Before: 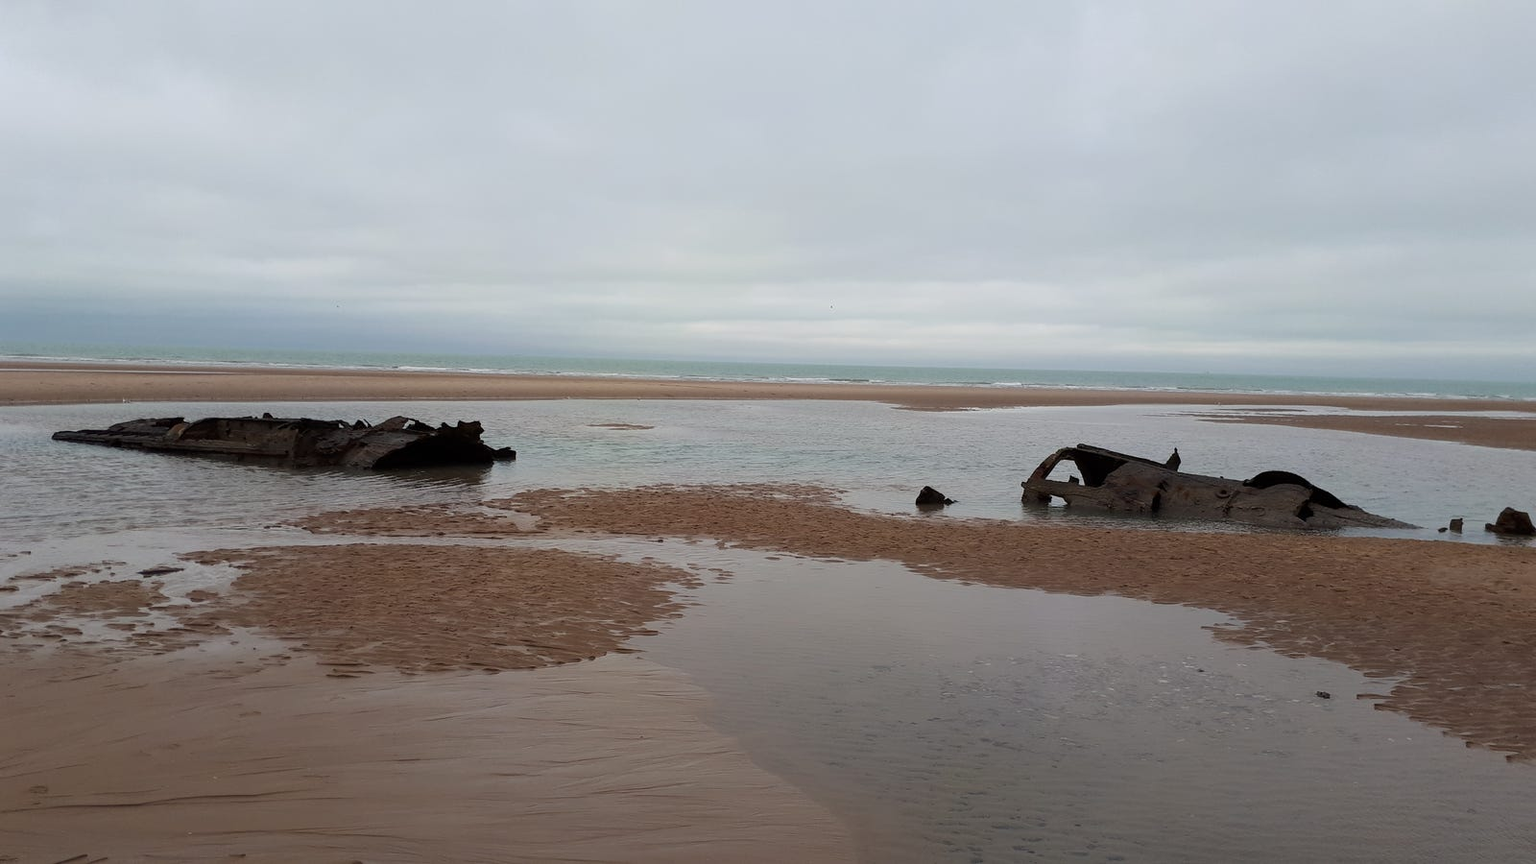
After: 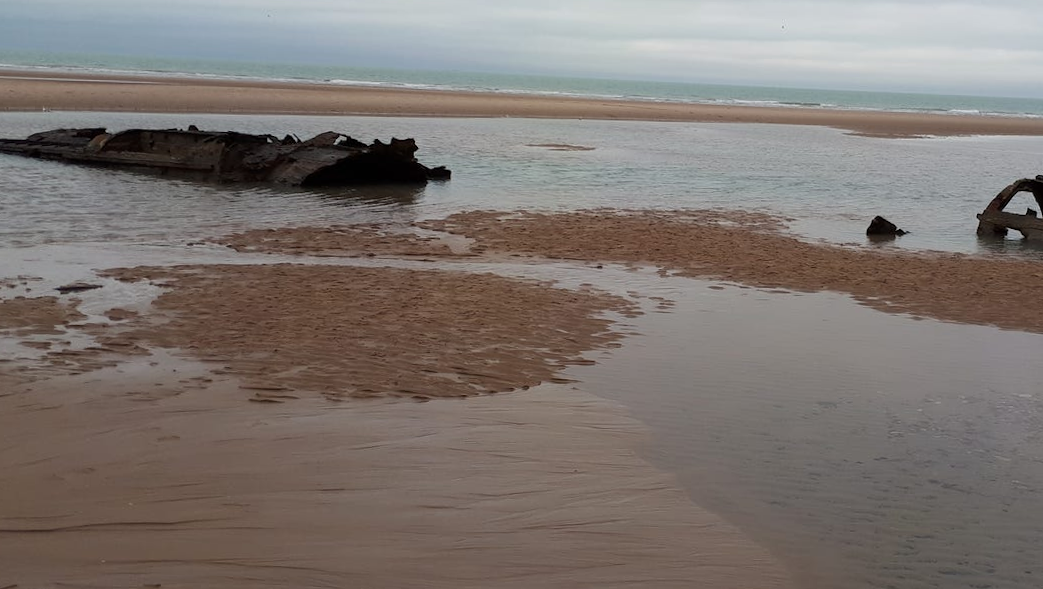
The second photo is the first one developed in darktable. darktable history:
crop and rotate: angle -1.19°, left 3.77%, top 32.099%, right 28.621%
